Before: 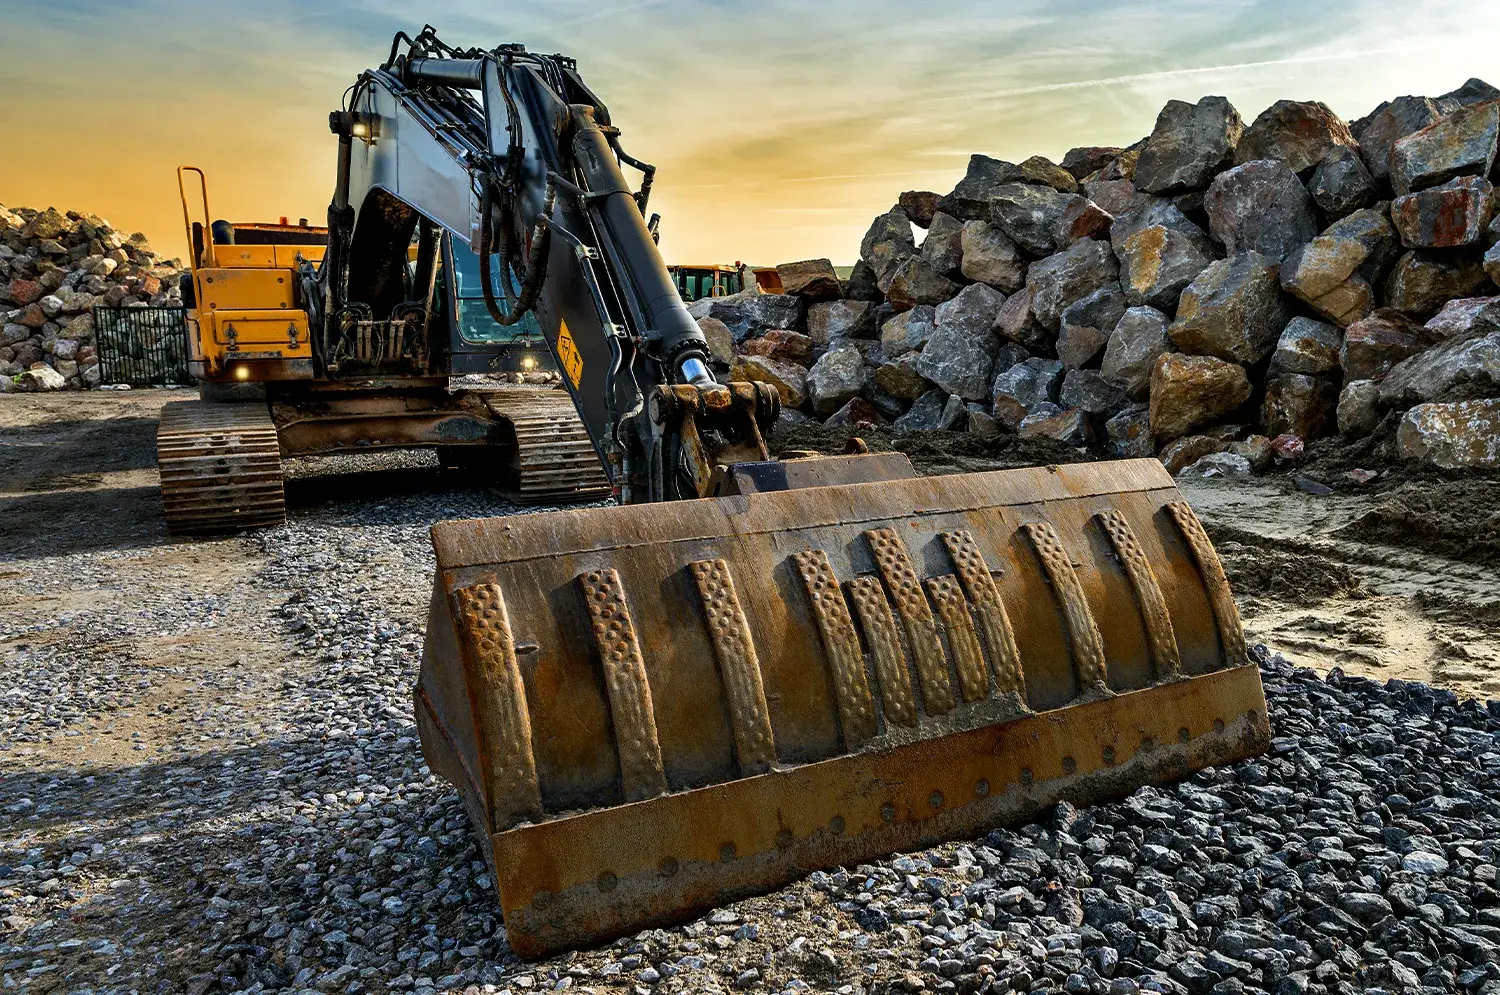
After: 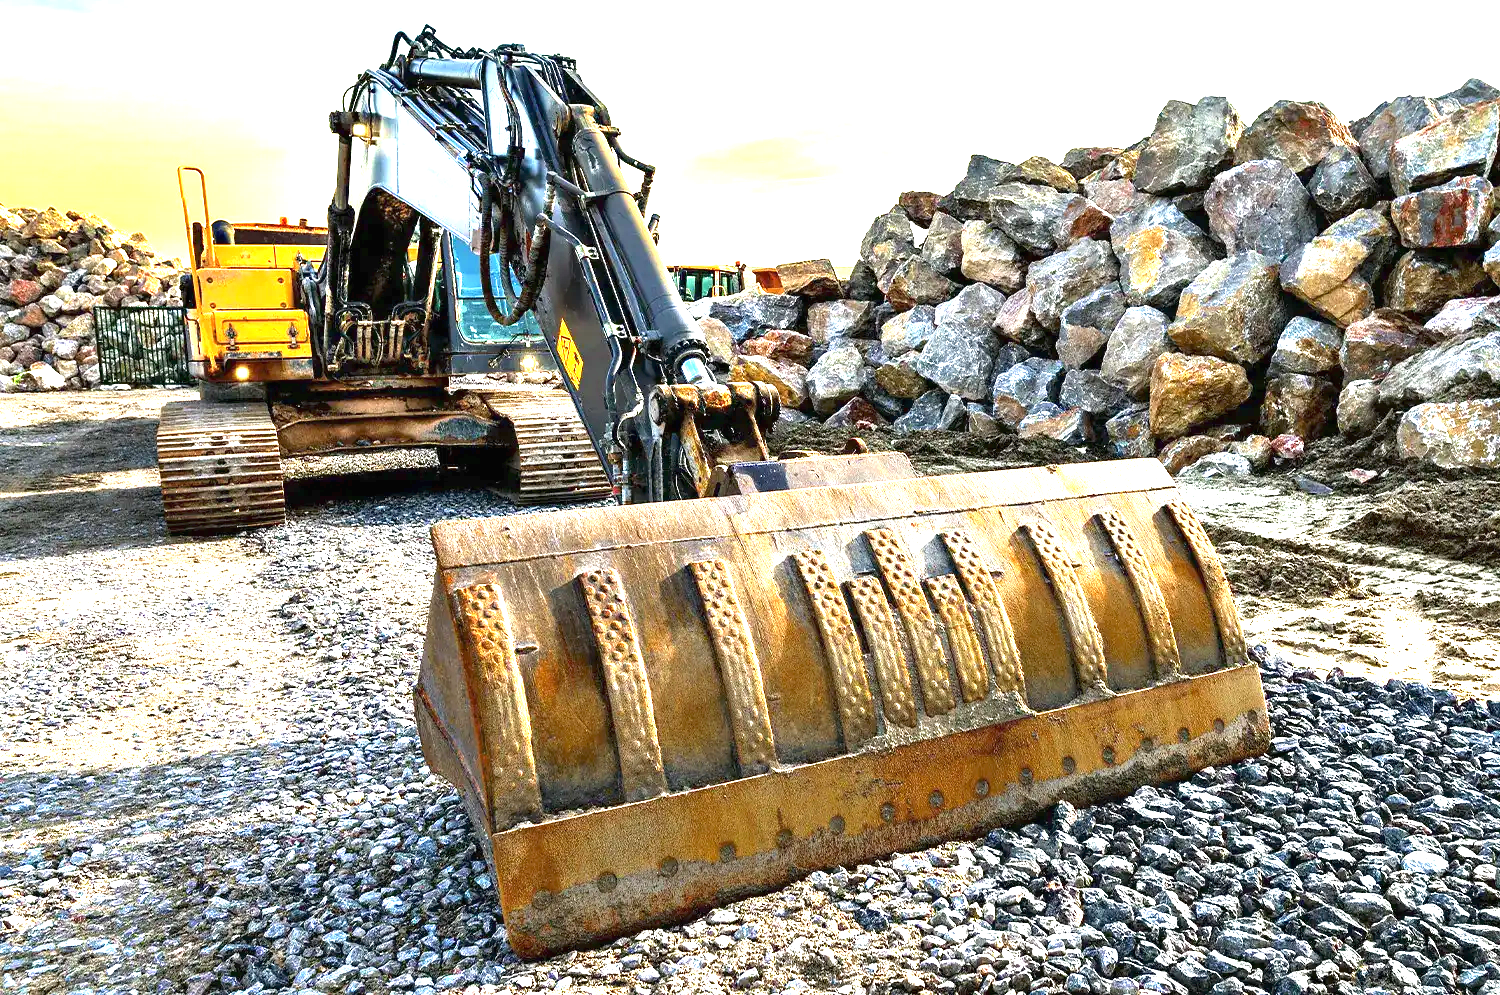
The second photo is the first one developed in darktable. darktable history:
exposure: black level correction 0, exposure 2.382 EV, compensate highlight preservation false
